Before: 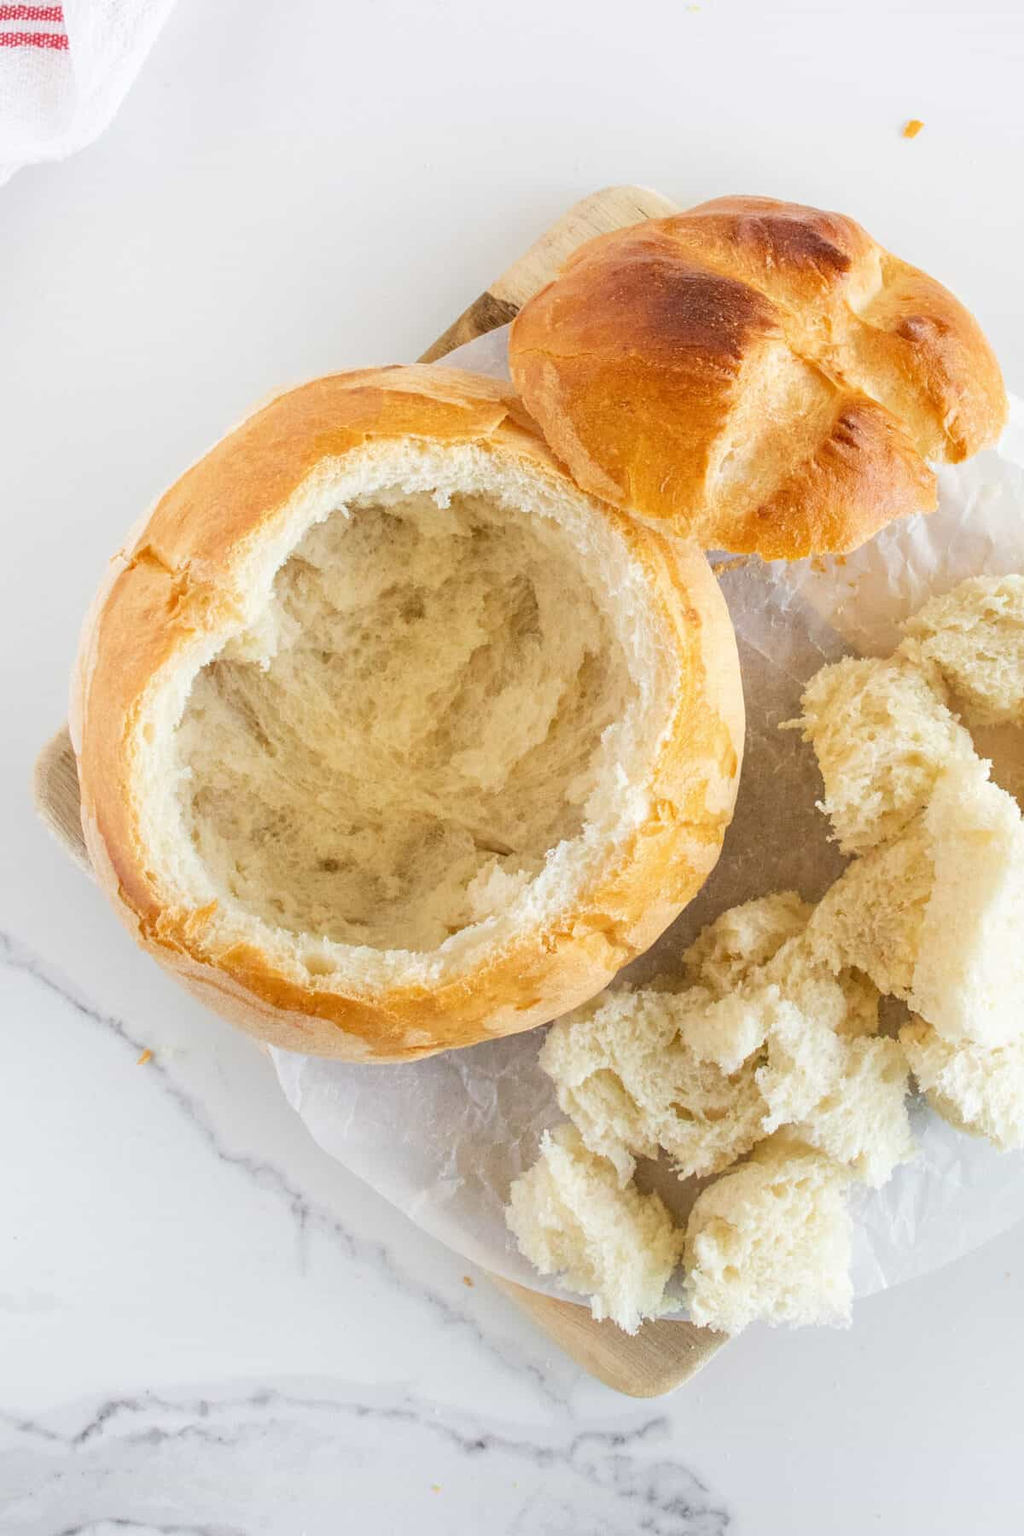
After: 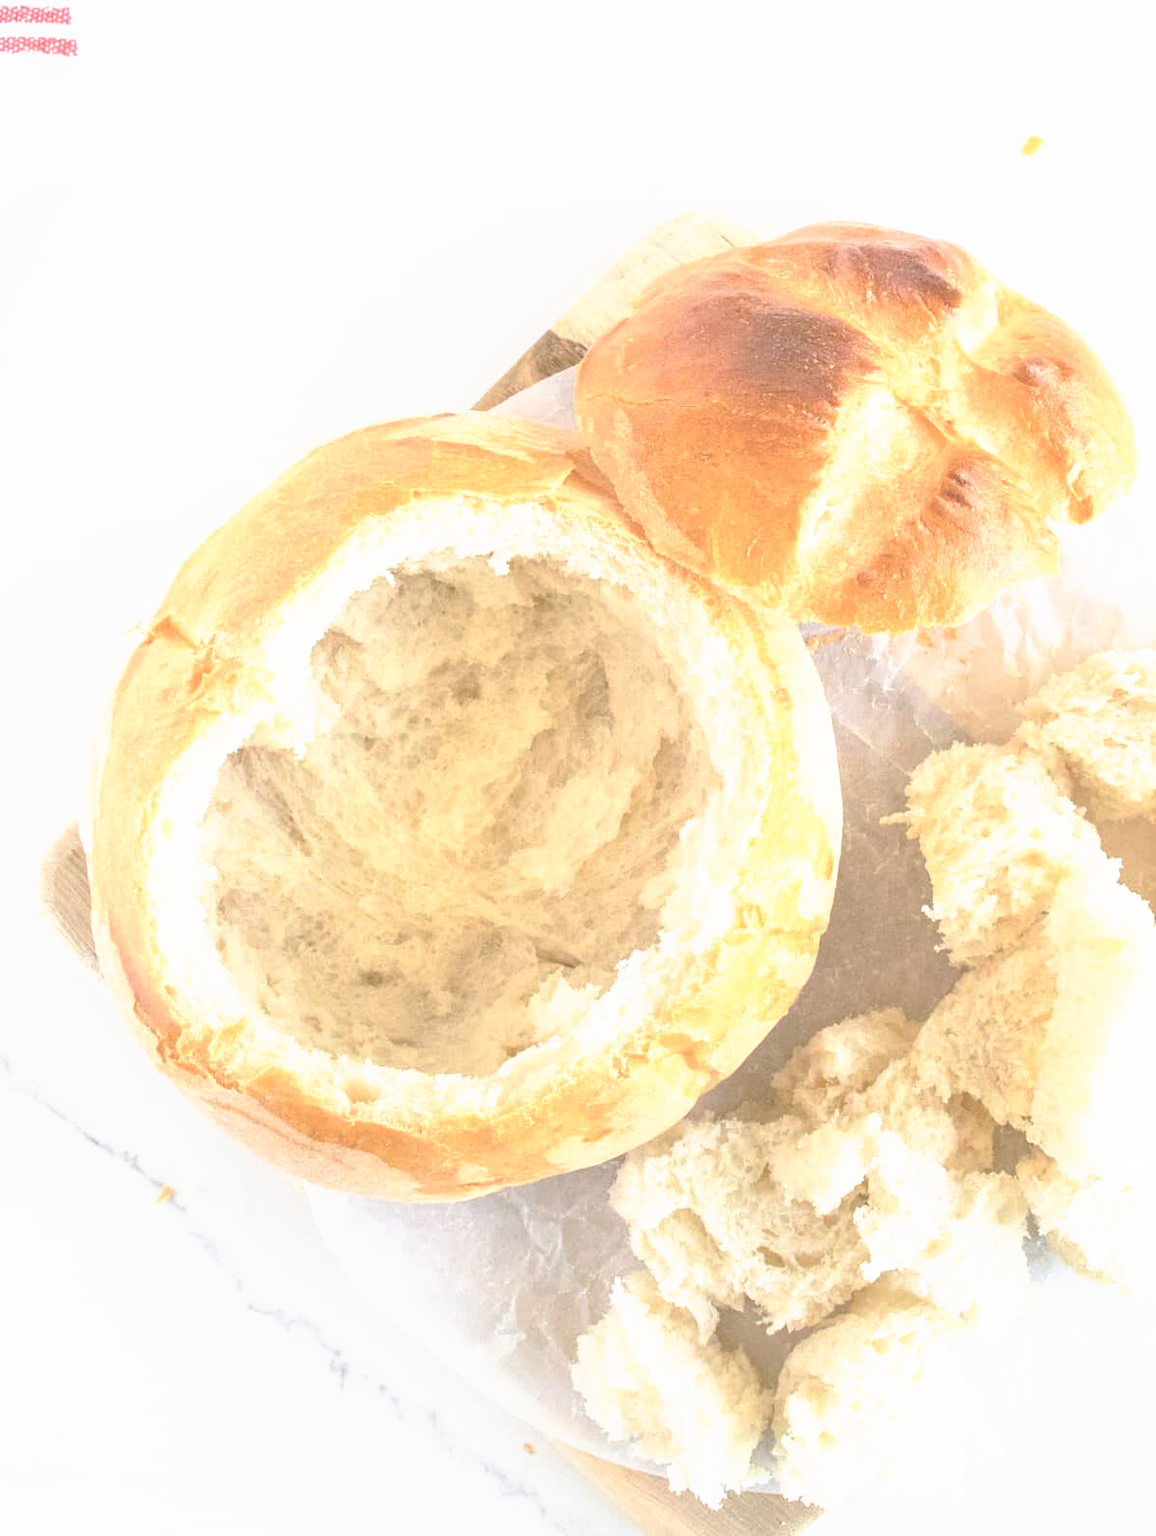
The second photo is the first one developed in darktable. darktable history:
tone curve: curves: ch0 [(0, 0) (0.003, 0.326) (0.011, 0.332) (0.025, 0.352) (0.044, 0.378) (0.069, 0.4) (0.1, 0.416) (0.136, 0.432) (0.177, 0.468) (0.224, 0.509) (0.277, 0.554) (0.335, 0.6) (0.399, 0.642) (0.468, 0.693) (0.543, 0.753) (0.623, 0.818) (0.709, 0.897) (0.801, 0.974) (0.898, 0.991) (1, 1)], preserve colors none
crop and rotate: top 0%, bottom 11.539%
